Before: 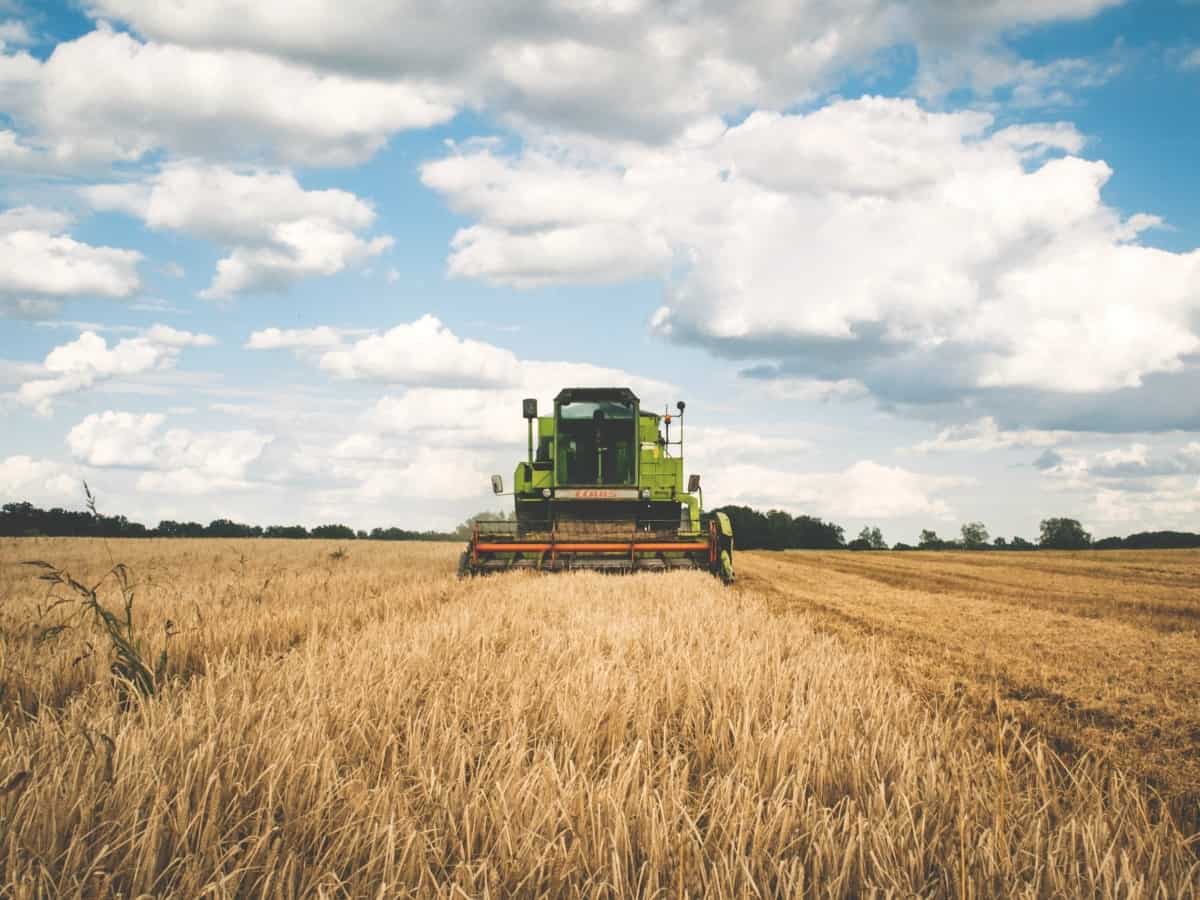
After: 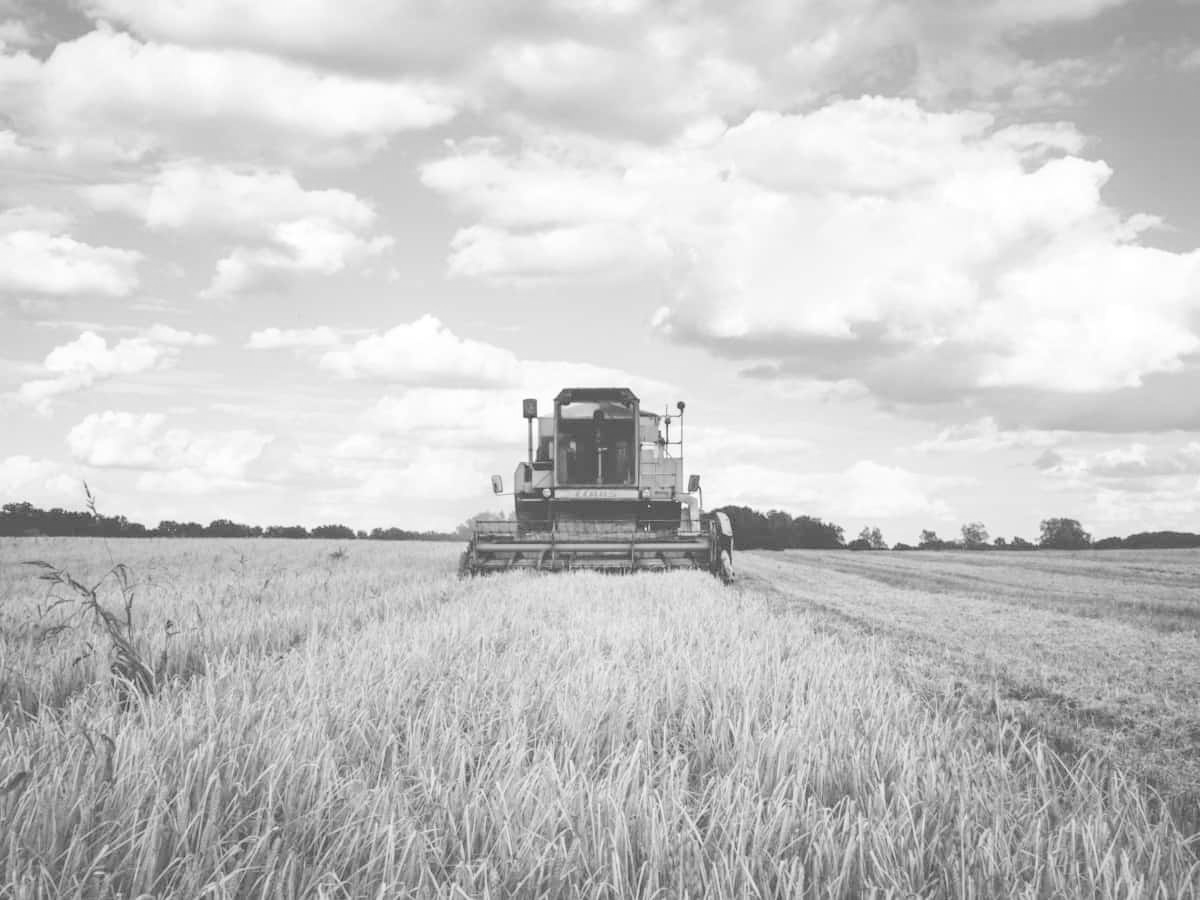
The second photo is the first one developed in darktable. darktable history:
exposure: black level correction 0.001, exposure 0.014 EV, compensate highlight preservation false
monochrome: a -3.63, b -0.465
contrast brightness saturation: brightness 0.28
